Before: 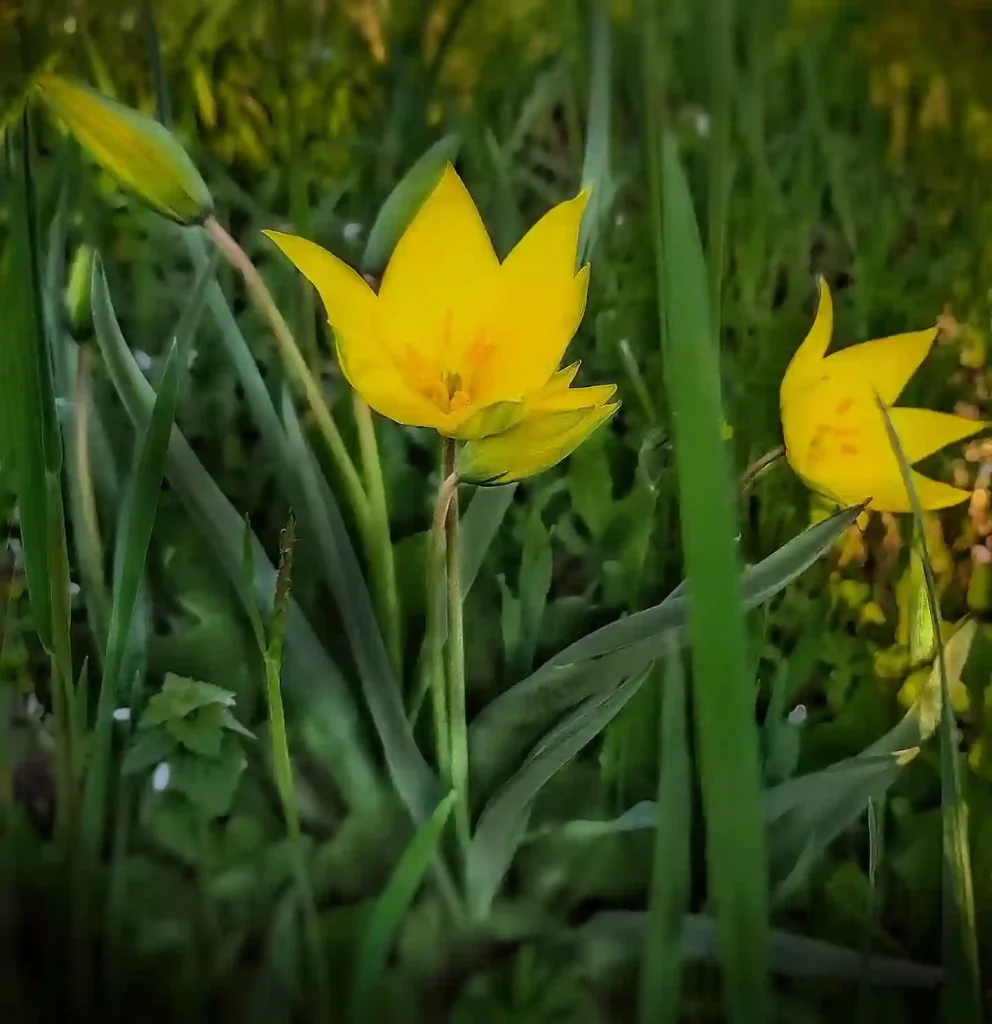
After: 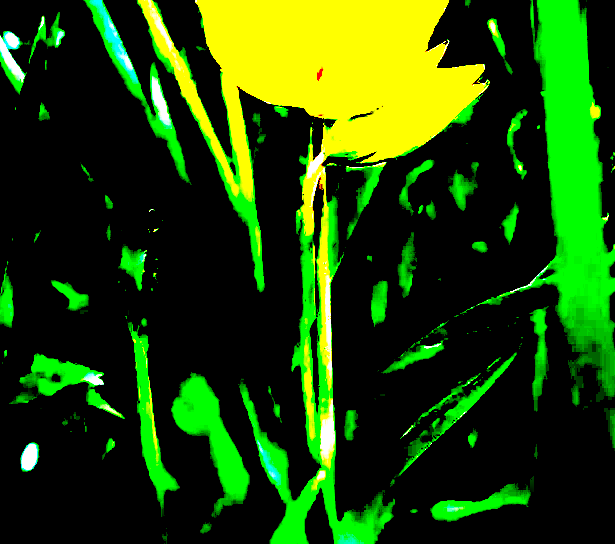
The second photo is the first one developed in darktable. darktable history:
exposure: black level correction 0.1, exposure 3 EV, compensate highlight preservation false
haze removal: compatibility mode true, adaptive false
crop: left 13.312%, top 31.28%, right 24.627%, bottom 15.582%
